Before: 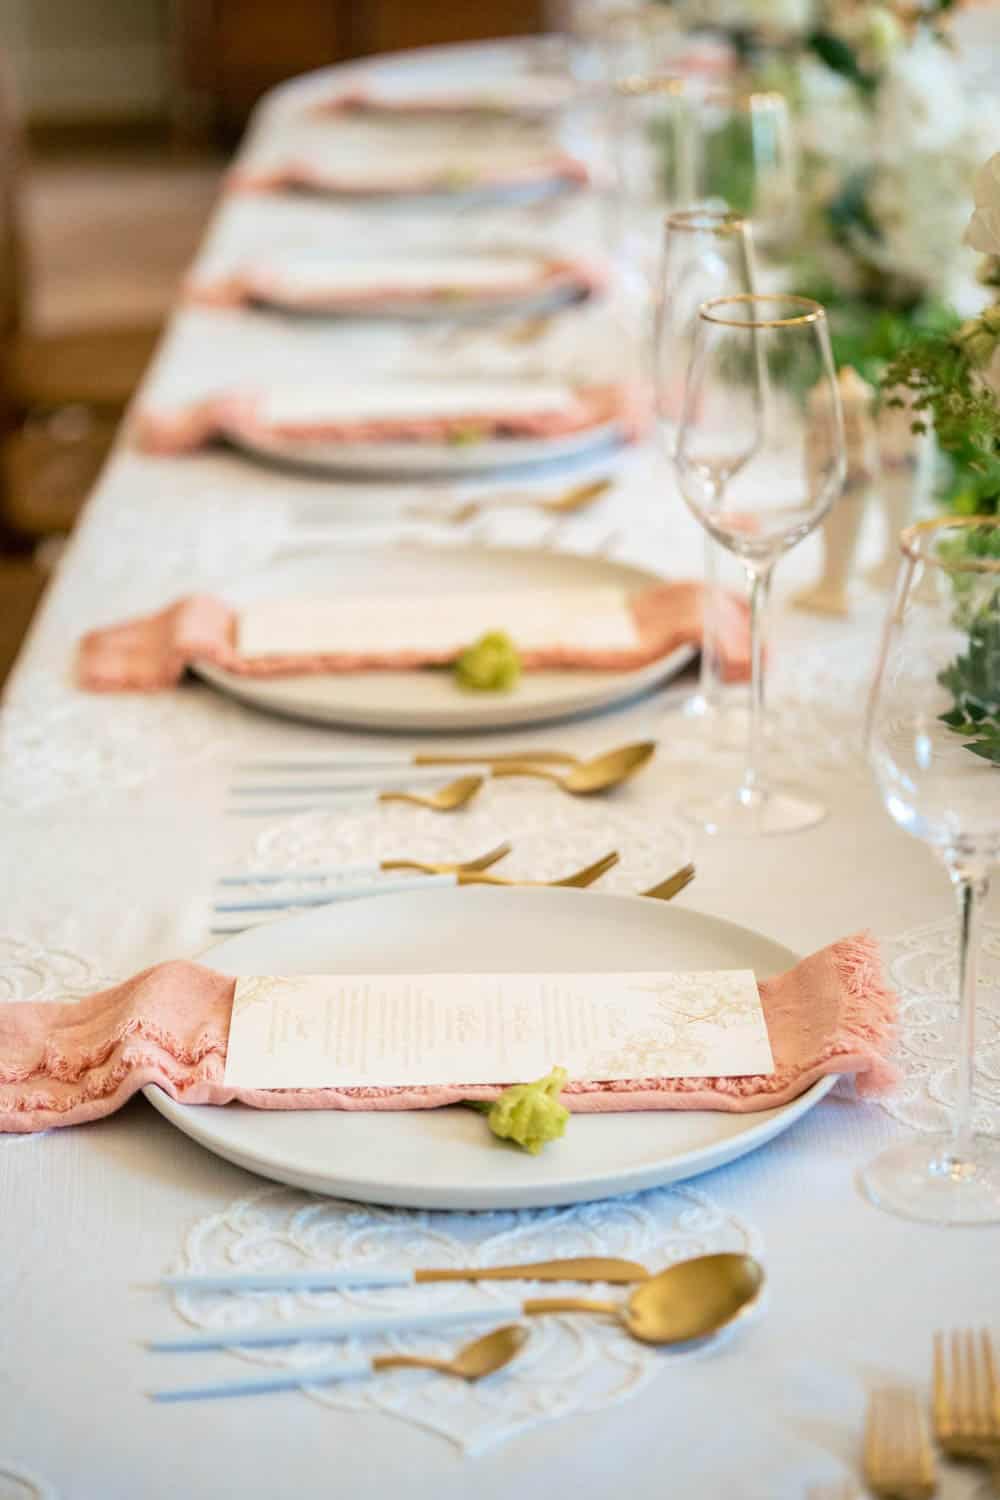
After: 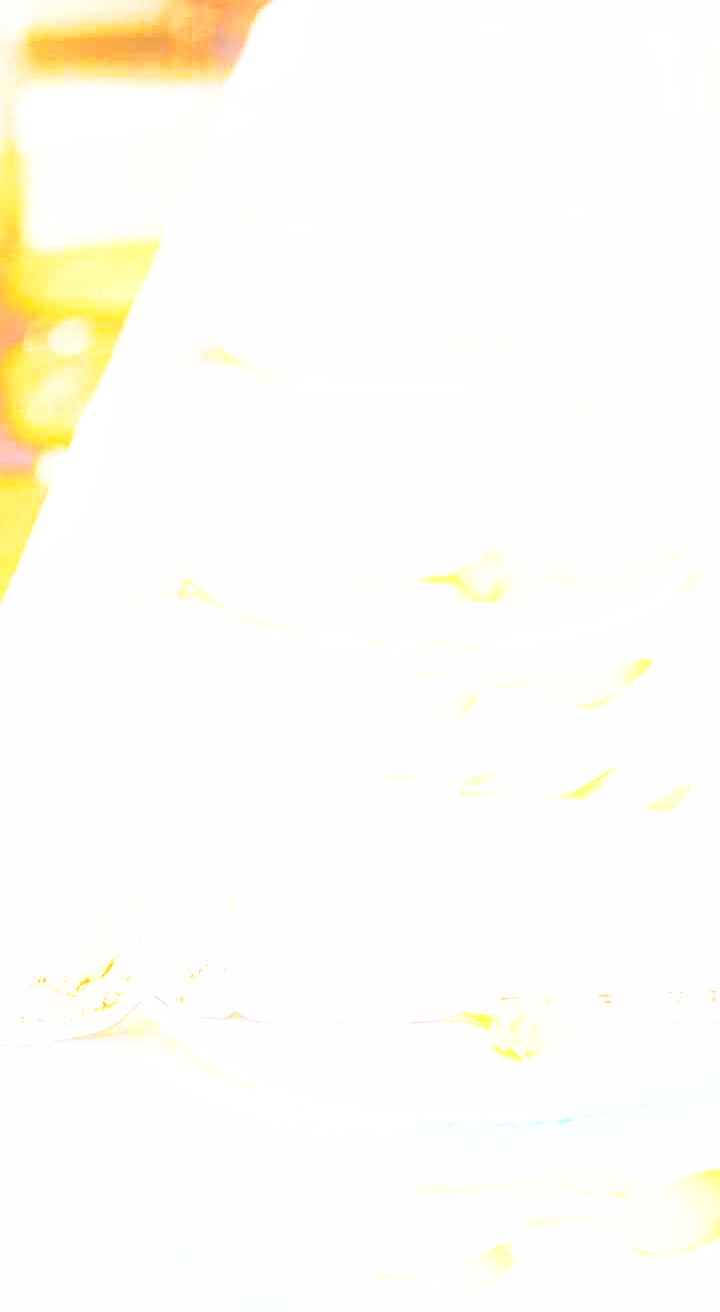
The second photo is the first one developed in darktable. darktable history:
exposure: exposure 2.207 EV, compensate highlight preservation false
base curve: curves: ch0 [(0, 0) (0.007, 0.004) (0.027, 0.03) (0.046, 0.07) (0.207, 0.54) (0.442, 0.872) (0.673, 0.972) (1, 1)], preserve colors none
crop: top 5.803%, right 27.864%, bottom 5.804%
bloom: size 16%, threshold 98%, strength 20%
local contrast: detail 142%
color calibration: output R [1.063, -0.012, -0.003, 0], output B [-0.079, 0.047, 1, 0], illuminant custom, x 0.389, y 0.387, temperature 3838.64 K
sharpen: on, module defaults
